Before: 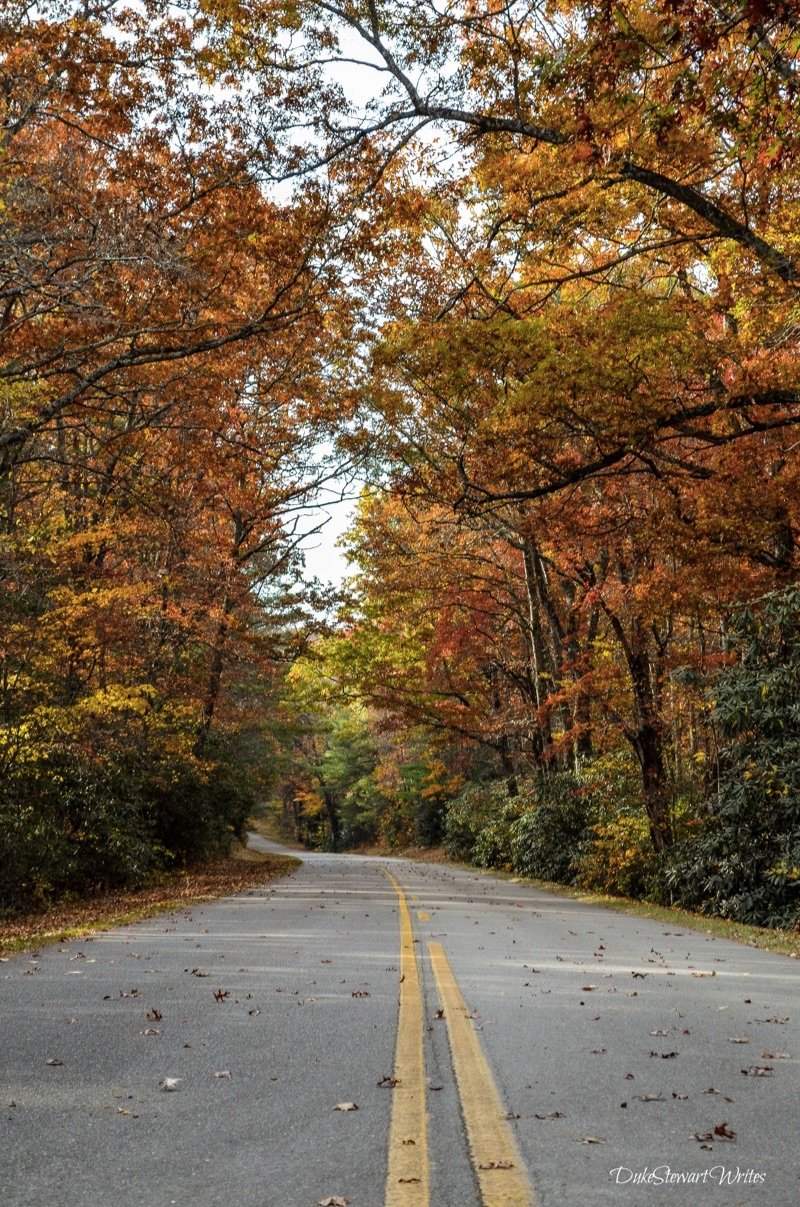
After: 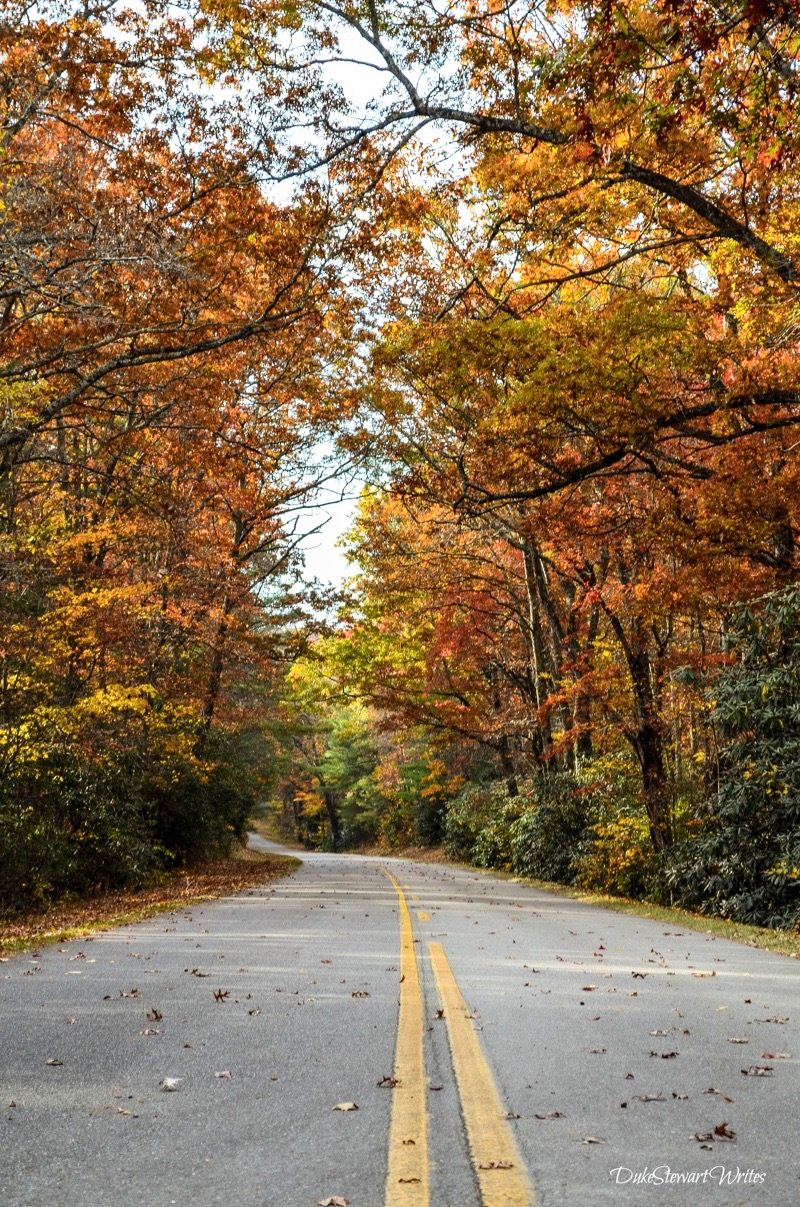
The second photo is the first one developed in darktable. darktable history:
contrast brightness saturation: contrast 0.2, brightness 0.16, saturation 0.22
exposure: black level correction 0.001, compensate highlight preservation false
